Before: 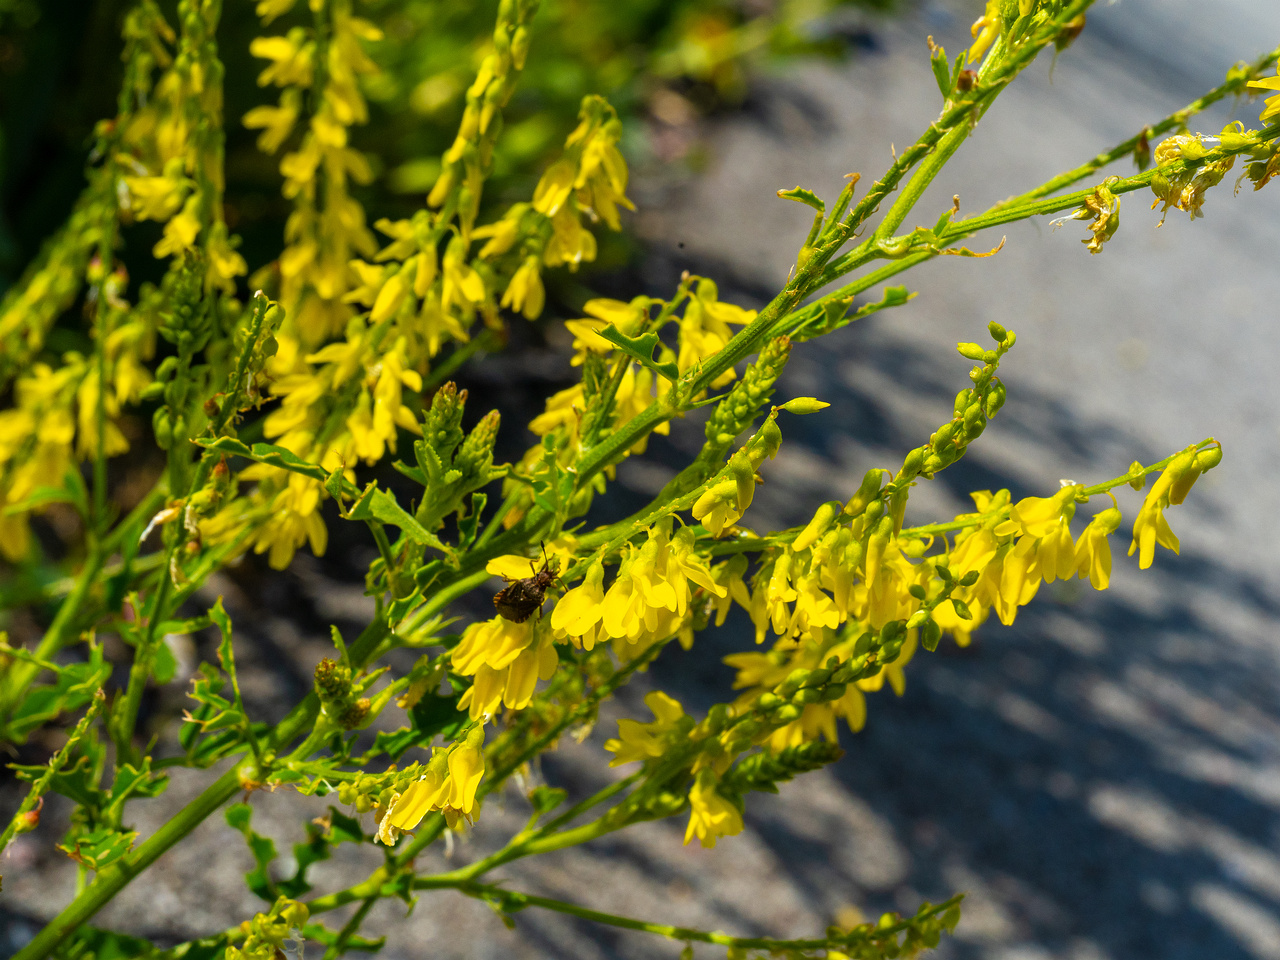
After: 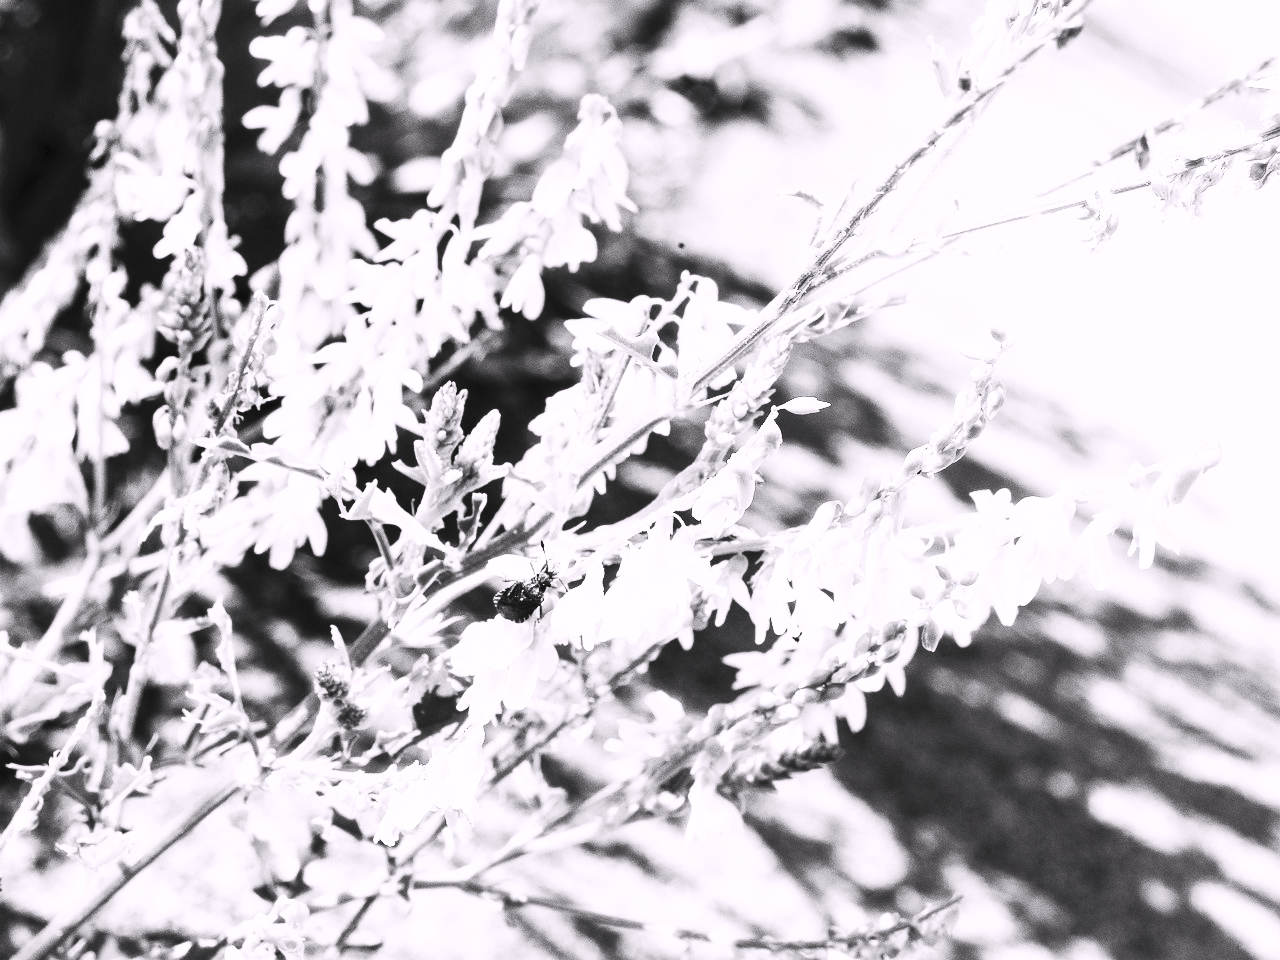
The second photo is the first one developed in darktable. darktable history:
exposure: black level correction 0, exposure 0.7 EV, compensate exposure bias true, compensate highlight preservation false
color correction: highlights a* 1.59, highlights b* -1.7, saturation 2.48
base curve: curves: ch0 [(0, 0) (0.028, 0.03) (0.121, 0.232) (0.46, 0.748) (0.859, 0.968) (1, 1)], preserve colors none
contrast brightness saturation: contrast 0.53, brightness 0.47, saturation -1
